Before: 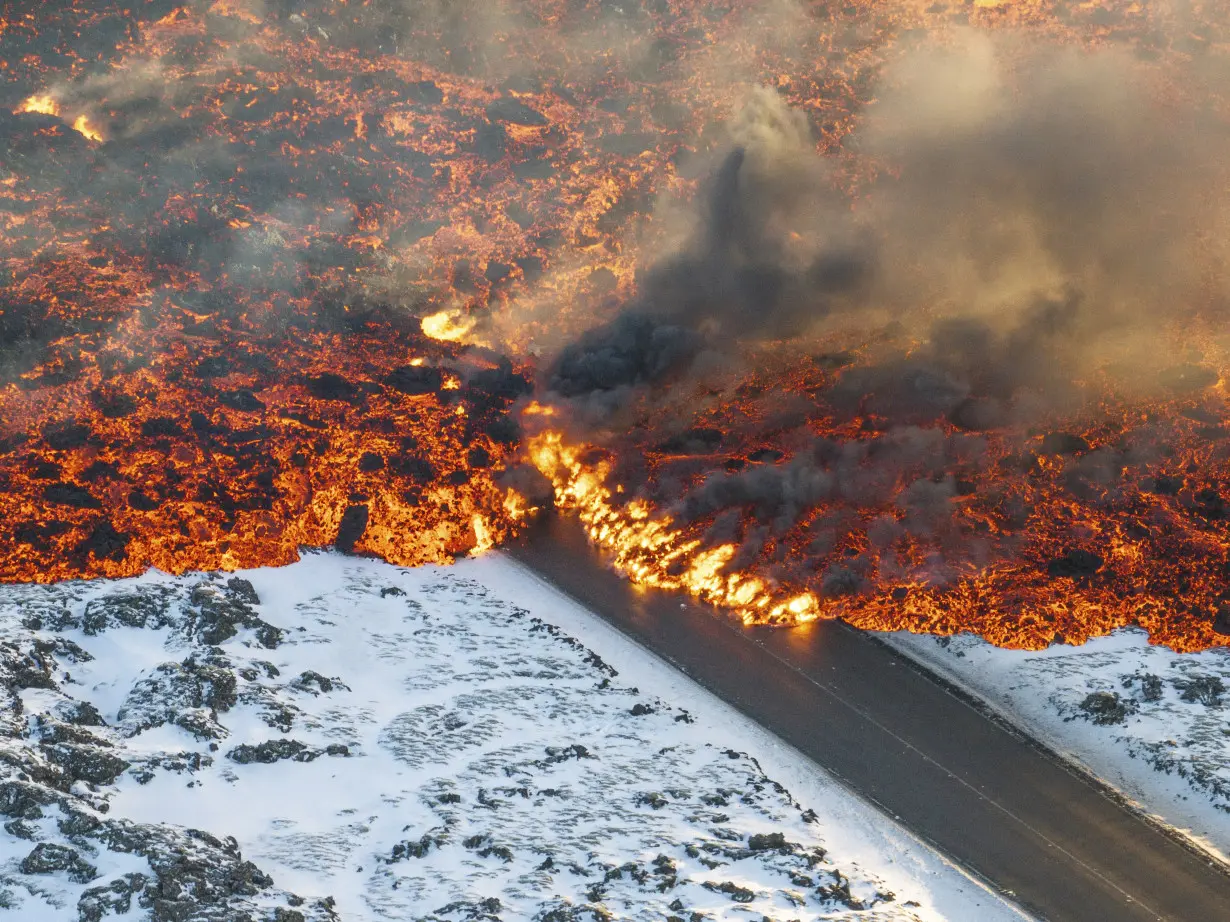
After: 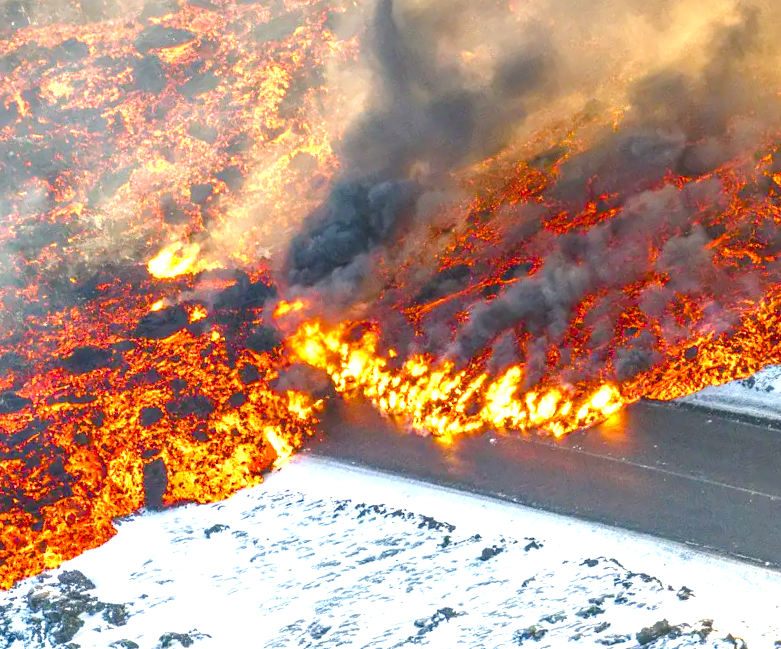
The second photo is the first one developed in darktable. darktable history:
exposure: black level correction 0, exposure 1.2 EV, compensate highlight preservation false
color balance rgb: shadows lift › hue 84.94°, perceptual saturation grading › global saturation 39.601%, perceptual saturation grading › highlights -25.86%, perceptual saturation grading › mid-tones 34.941%, perceptual saturation grading › shadows 36.112%
local contrast: on, module defaults
crop and rotate: angle 20.55°, left 6.904%, right 3.855%, bottom 1.084%
